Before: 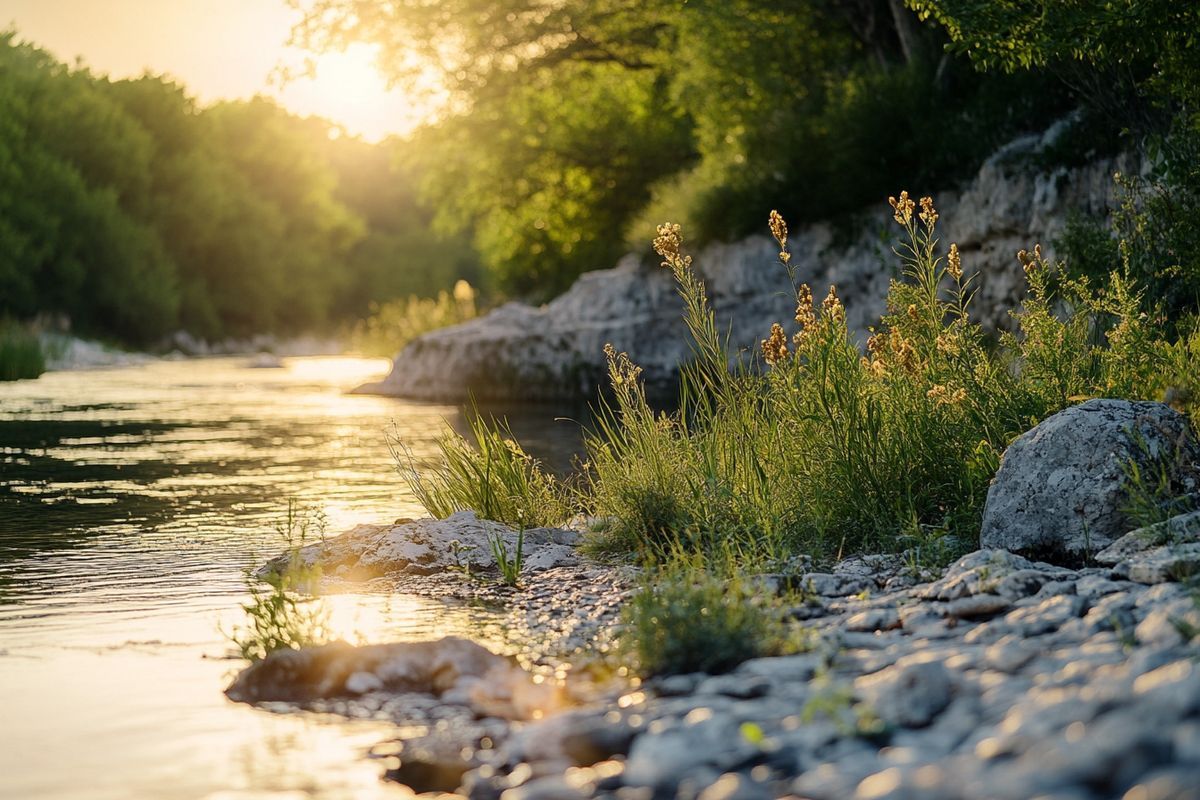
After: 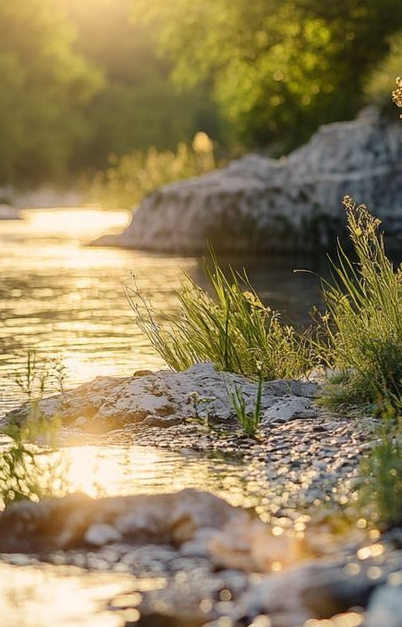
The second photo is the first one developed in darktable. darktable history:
crop and rotate: left 21.77%, top 18.528%, right 44.676%, bottom 2.997%
exposure: compensate exposure bias true, compensate highlight preservation false
